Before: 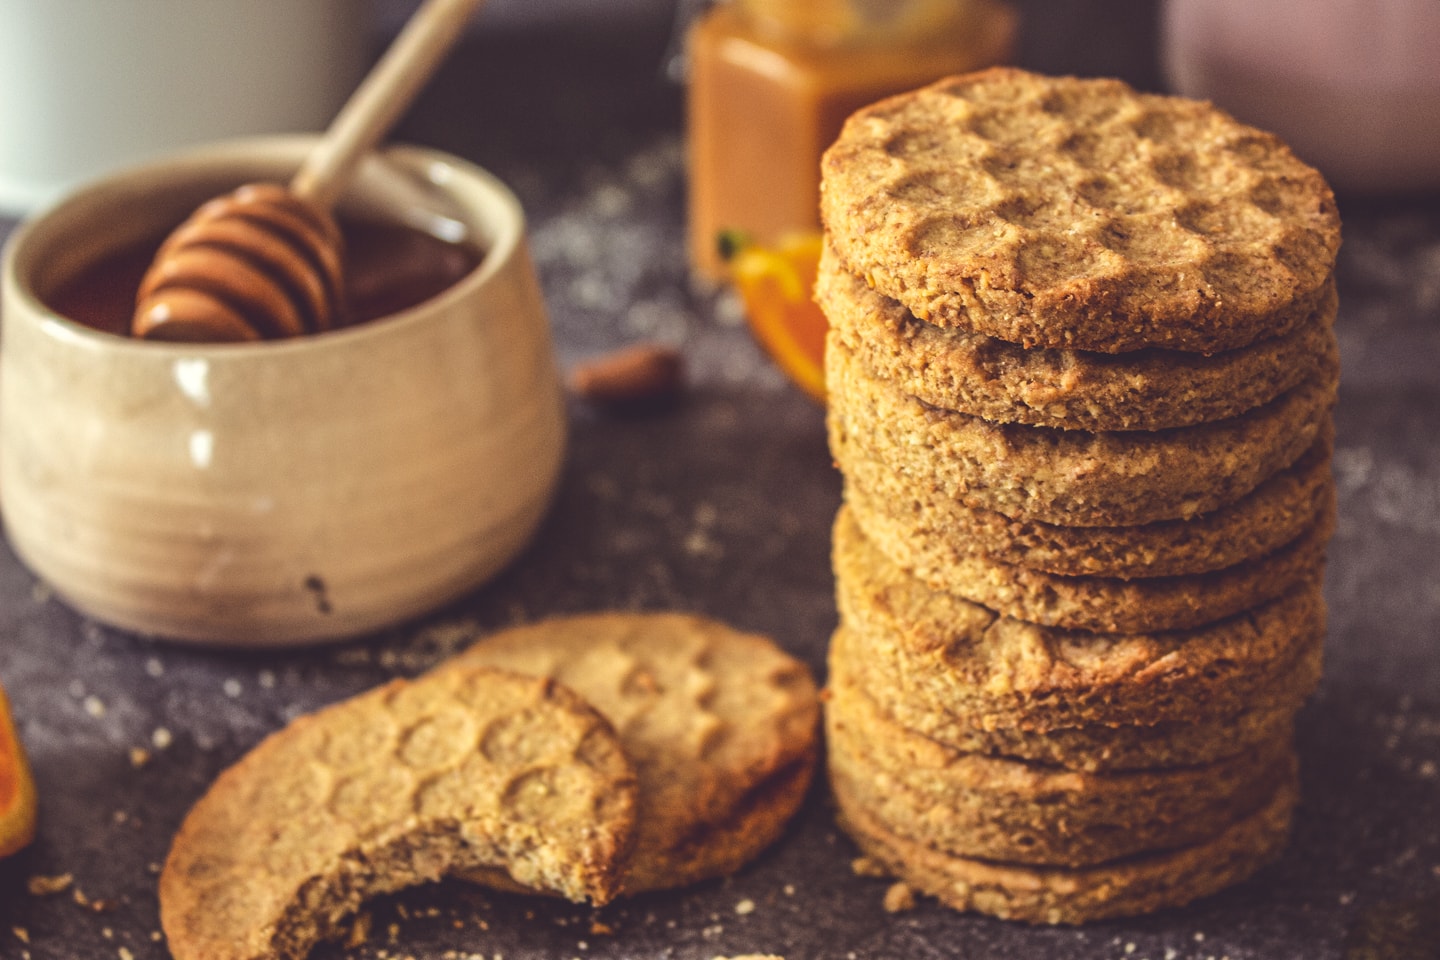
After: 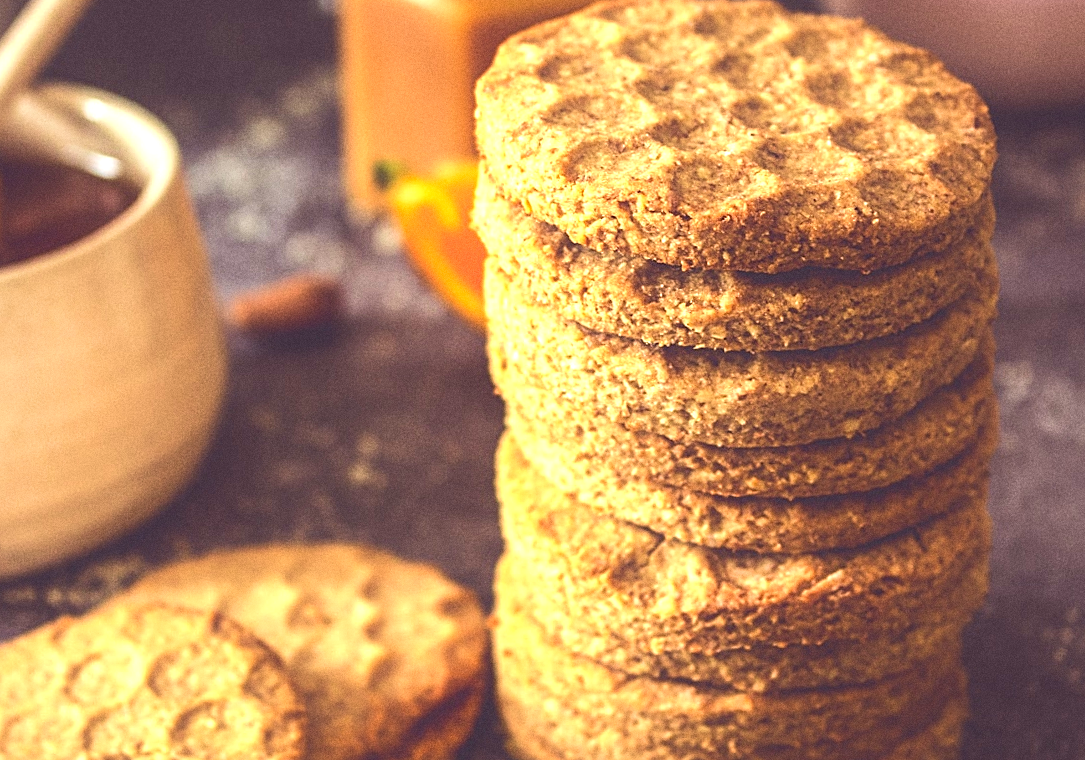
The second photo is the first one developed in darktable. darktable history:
exposure: black level correction 0, exposure 0.9 EV, compensate highlight preservation false
grain: coarseness 0.09 ISO
crop: left 23.095%, top 5.827%, bottom 11.854%
contrast equalizer: y [[0.5, 0.488, 0.462, 0.461, 0.491, 0.5], [0.5 ×6], [0.5 ×6], [0 ×6], [0 ×6]]
rotate and perspective: rotation -1.42°, crop left 0.016, crop right 0.984, crop top 0.035, crop bottom 0.965
sharpen: on, module defaults
velvia: on, module defaults
